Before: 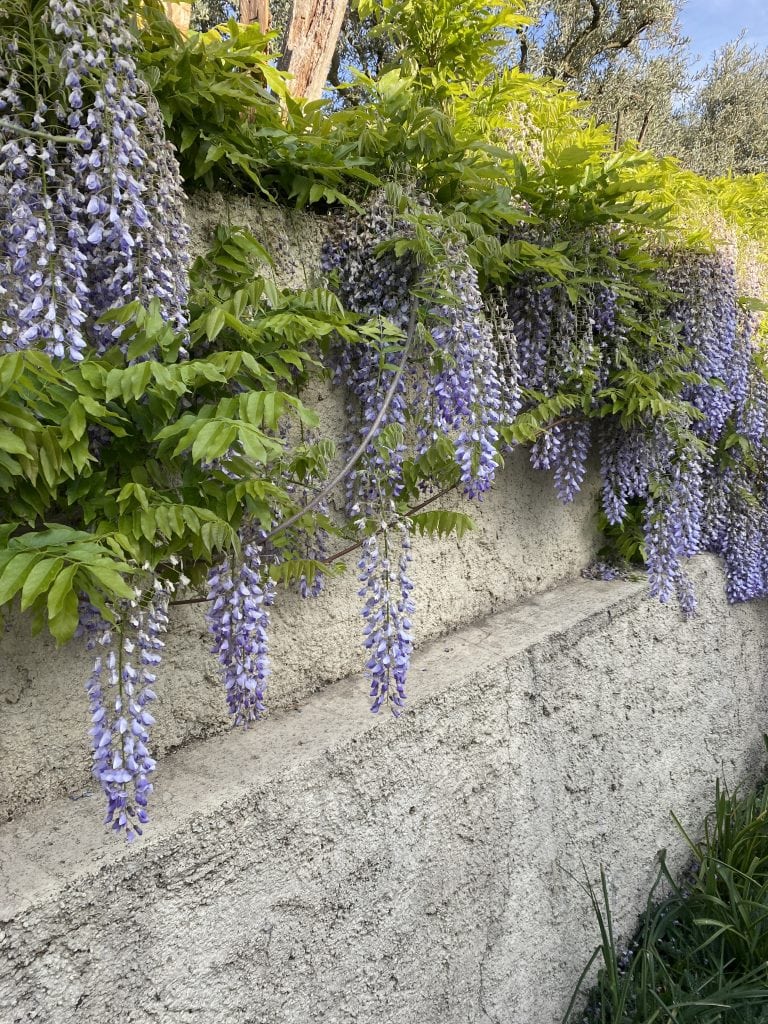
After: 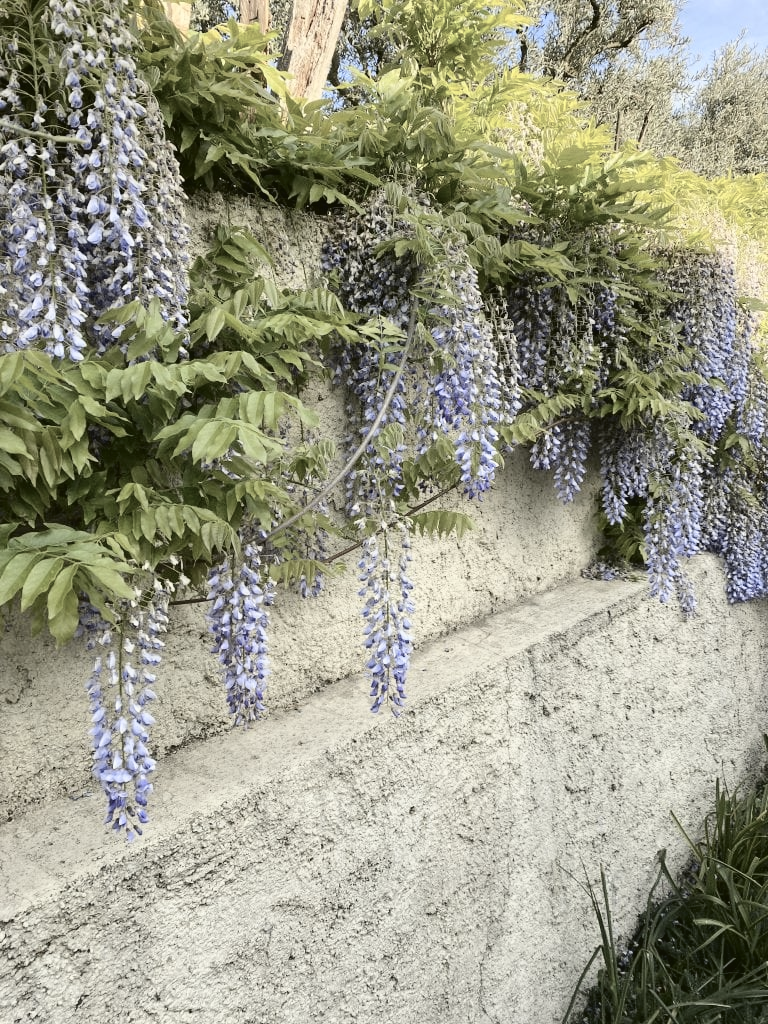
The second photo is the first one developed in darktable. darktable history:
contrast brightness saturation: contrast -0.05, saturation -0.41
tone curve: curves: ch0 [(0, 0.023) (0.087, 0.065) (0.184, 0.168) (0.45, 0.54) (0.57, 0.683) (0.722, 0.825) (0.877, 0.948) (1, 1)]; ch1 [(0, 0) (0.388, 0.369) (0.447, 0.447) (0.505, 0.5) (0.534, 0.528) (0.573, 0.583) (0.663, 0.68) (1, 1)]; ch2 [(0, 0) (0.314, 0.223) (0.427, 0.405) (0.492, 0.505) (0.531, 0.55) (0.589, 0.599) (1, 1)], color space Lab, independent channels, preserve colors none
